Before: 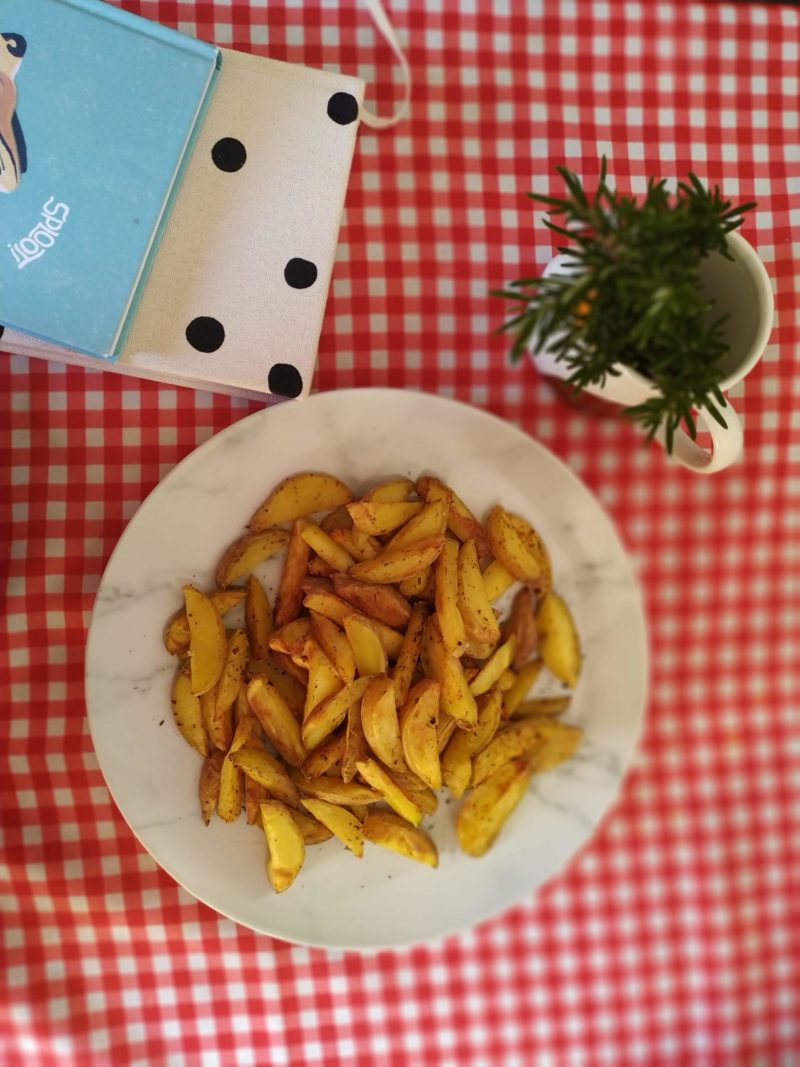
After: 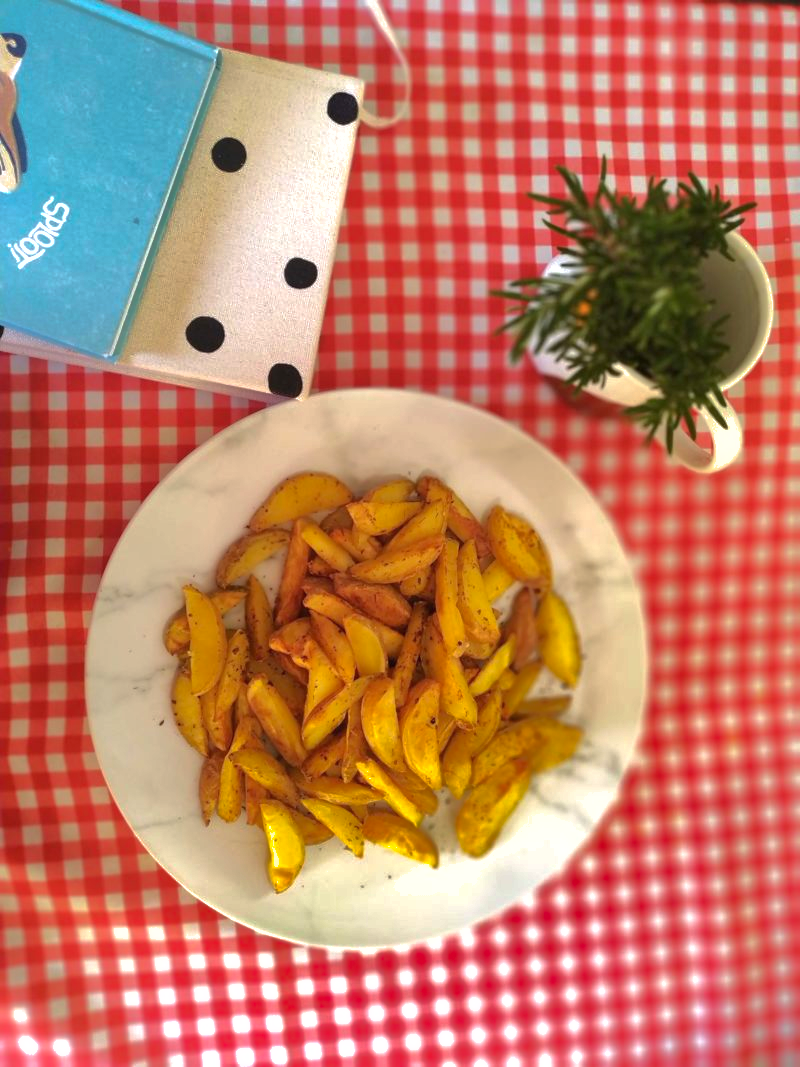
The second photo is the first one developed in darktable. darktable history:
exposure: exposure 0.745 EV, compensate highlight preservation false
shadows and highlights: shadows 25.33, highlights -70.98
